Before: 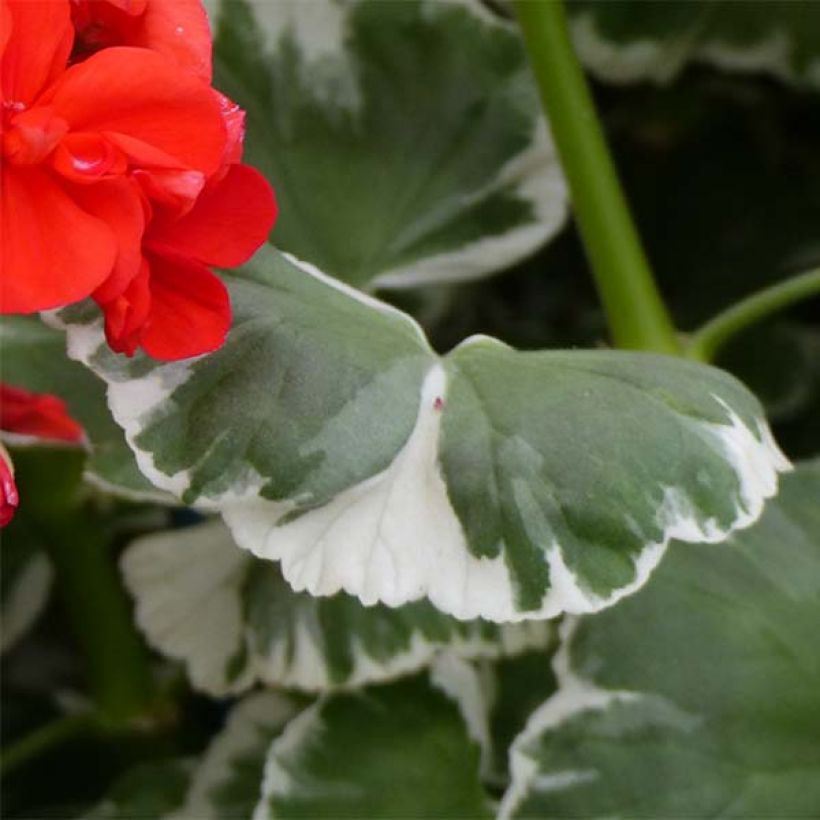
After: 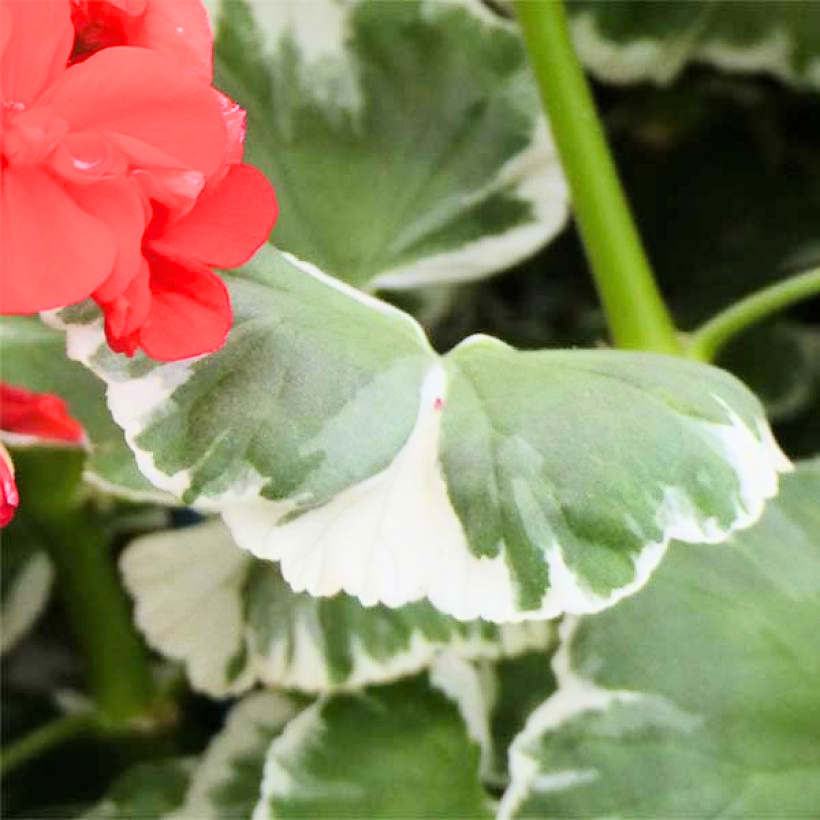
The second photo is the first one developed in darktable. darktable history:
filmic rgb: black relative exposure -7.65 EV, white relative exposure 4.56 EV, hardness 3.61, color science v6 (2022)
exposure: black level correction 0, exposure 1.741 EV, compensate exposure bias true, compensate highlight preservation false
